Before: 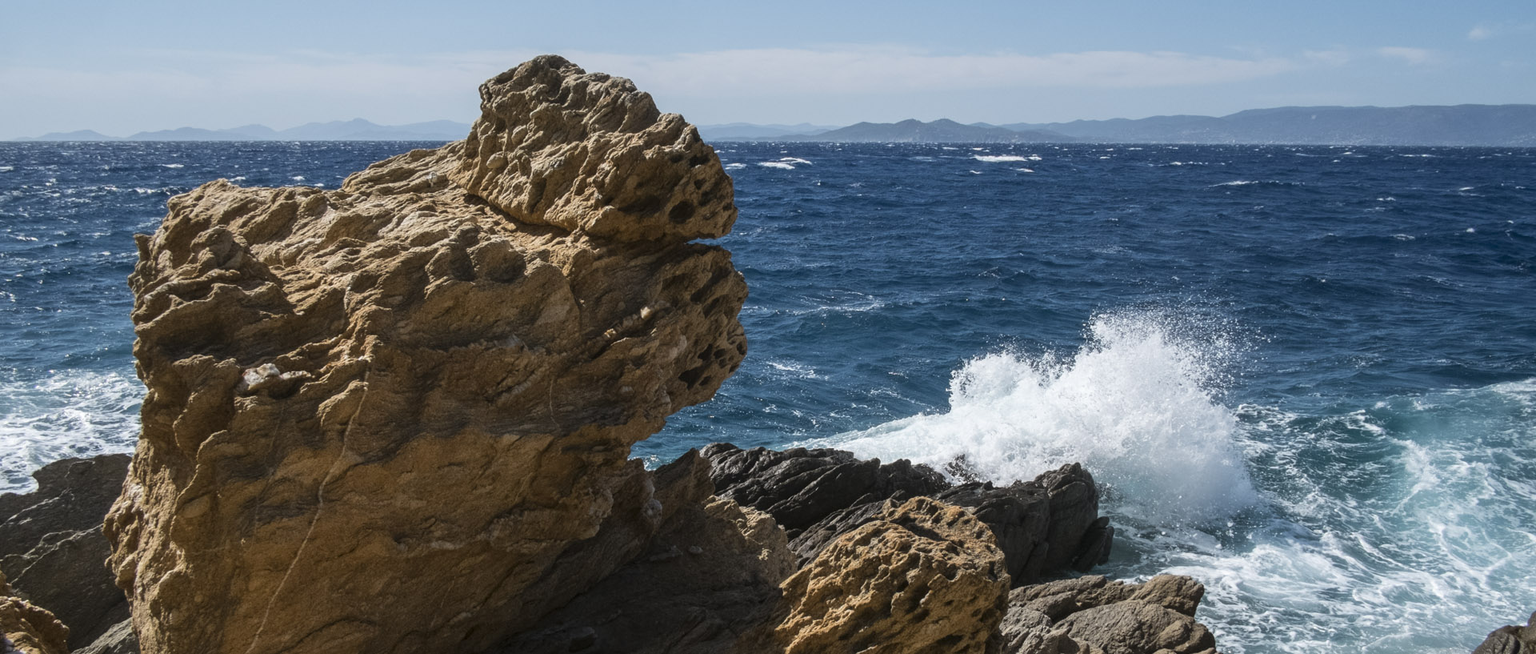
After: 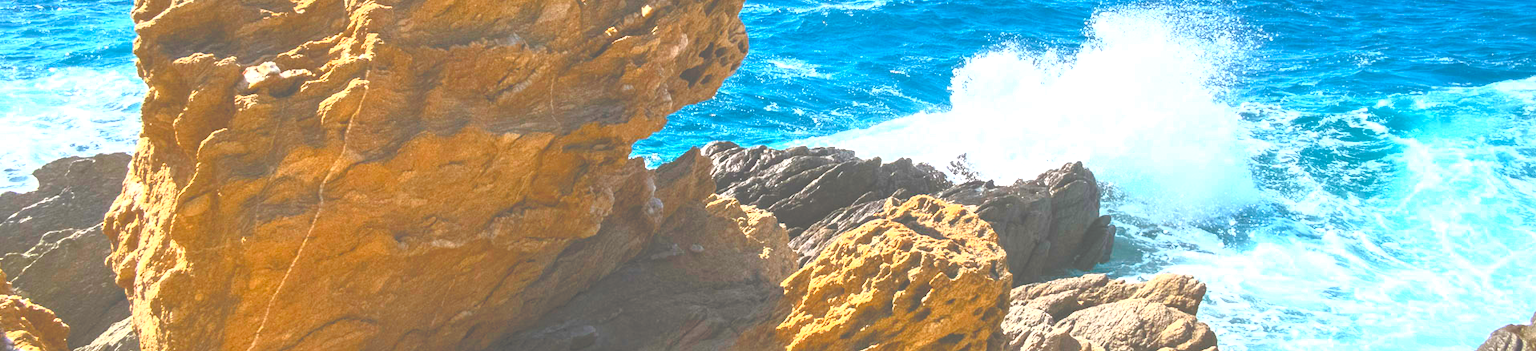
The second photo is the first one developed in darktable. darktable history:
levels: black 8.54%, levels [0.016, 0.484, 0.953]
crop and rotate: top 46.149%, right 0.12%
contrast brightness saturation: contrast 0.982, brightness 0.996, saturation 0.986
tone curve: curves: ch0 [(0, 0) (0.003, 0.275) (0.011, 0.288) (0.025, 0.309) (0.044, 0.326) (0.069, 0.346) (0.1, 0.37) (0.136, 0.396) (0.177, 0.432) (0.224, 0.473) (0.277, 0.516) (0.335, 0.566) (0.399, 0.611) (0.468, 0.661) (0.543, 0.711) (0.623, 0.761) (0.709, 0.817) (0.801, 0.867) (0.898, 0.911) (1, 1)], color space Lab, independent channels
